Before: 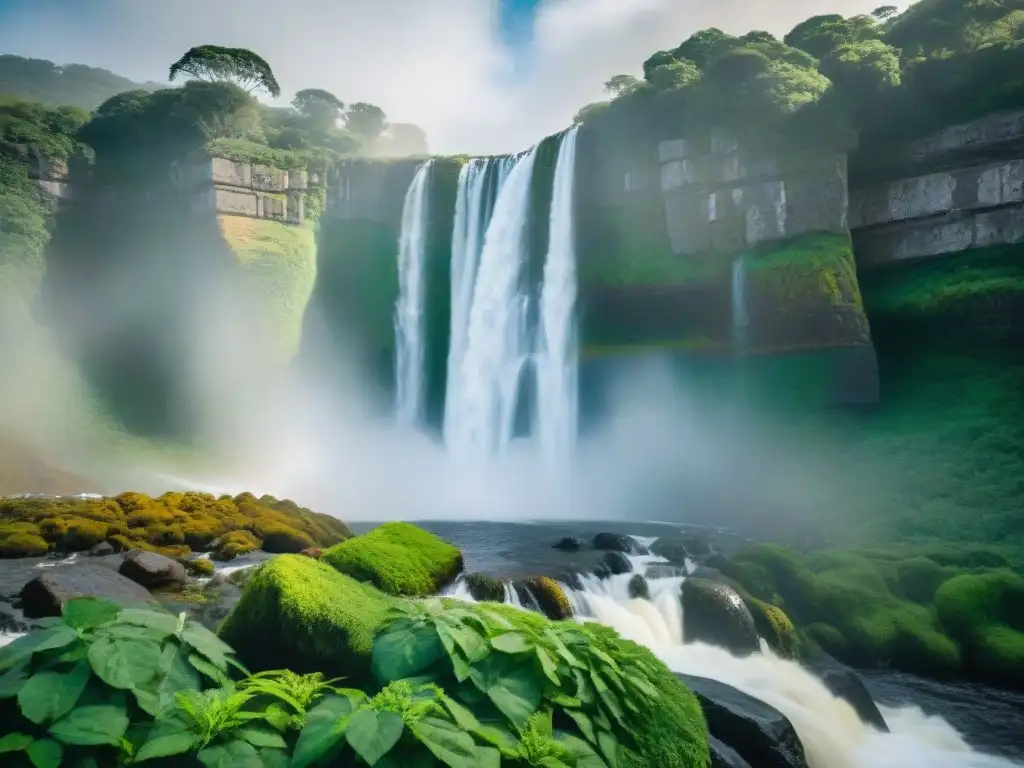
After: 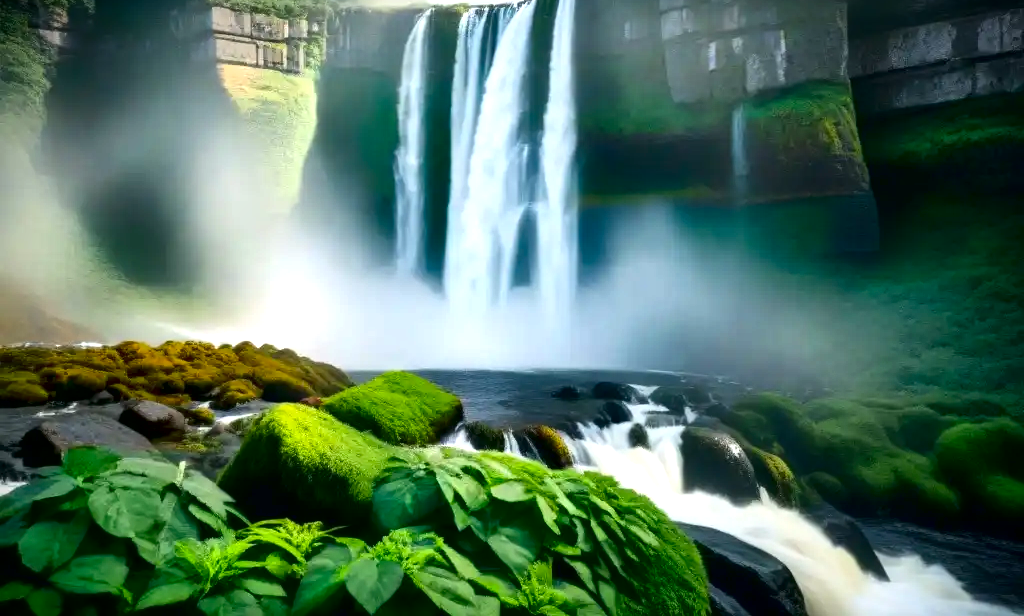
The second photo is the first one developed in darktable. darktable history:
contrast brightness saturation: contrast 0.129, brightness -0.237, saturation 0.141
crop and rotate: top 19.771%
exposure: black level correction 0.001, exposure 0.498 EV, compensate highlight preservation false
local contrast: mode bilateral grid, contrast 21, coarseness 49, detail 144%, midtone range 0.2
vignetting: fall-off start 88.57%, fall-off radius 43.23%, saturation -0.001, center (-0.028, 0.238), width/height ratio 1.16
